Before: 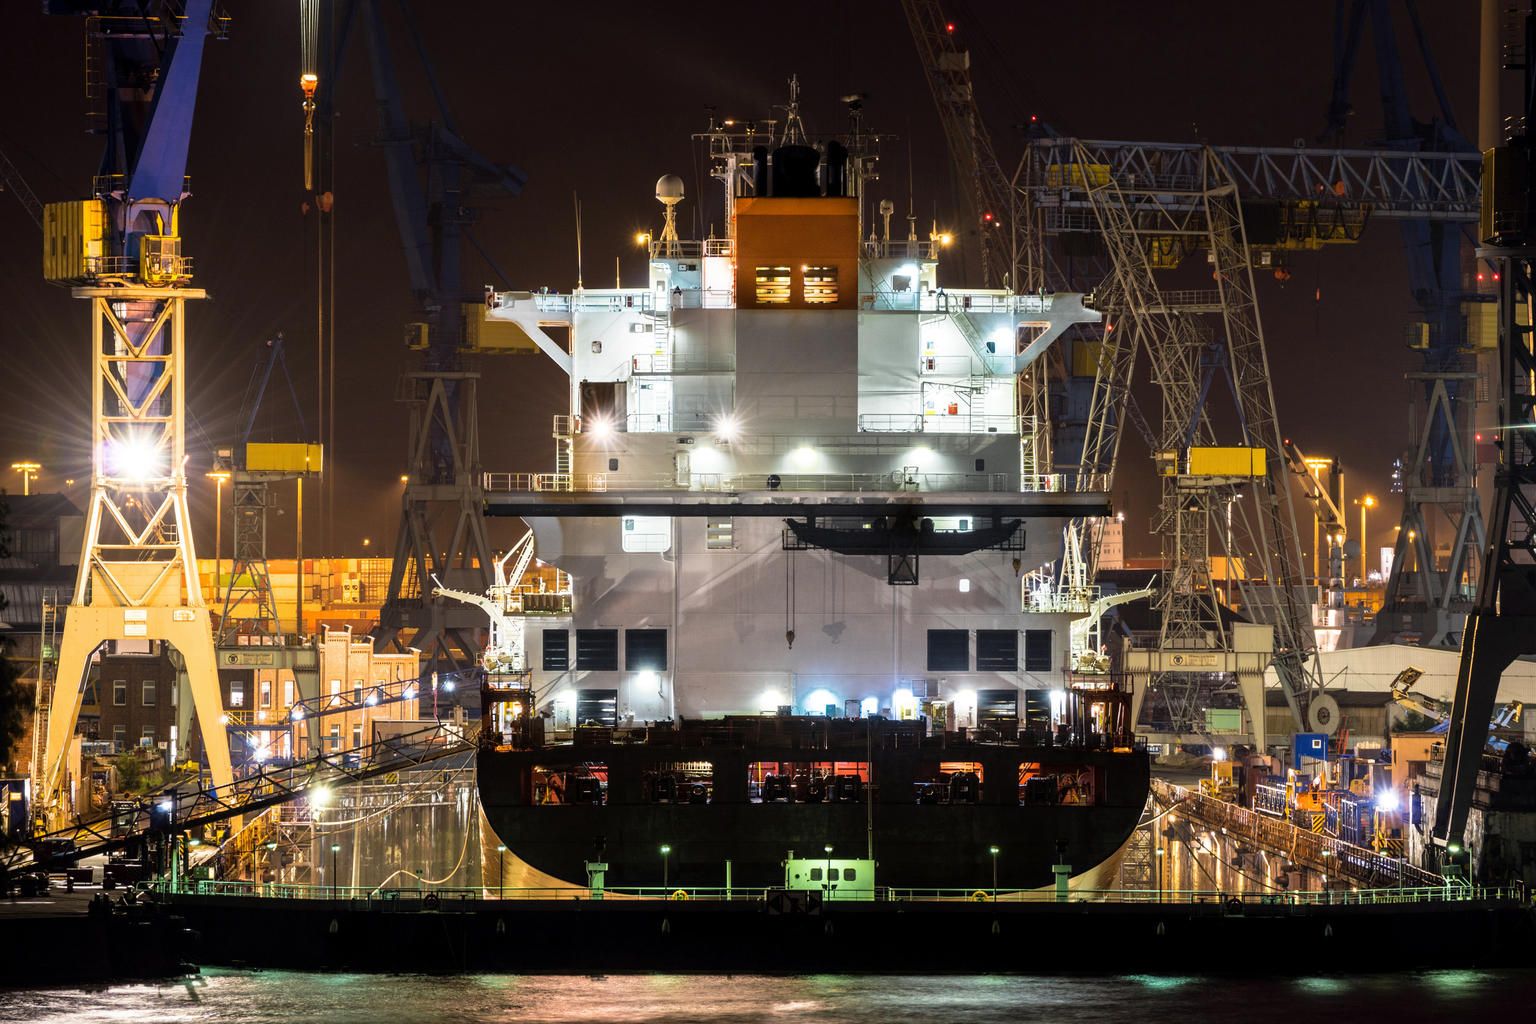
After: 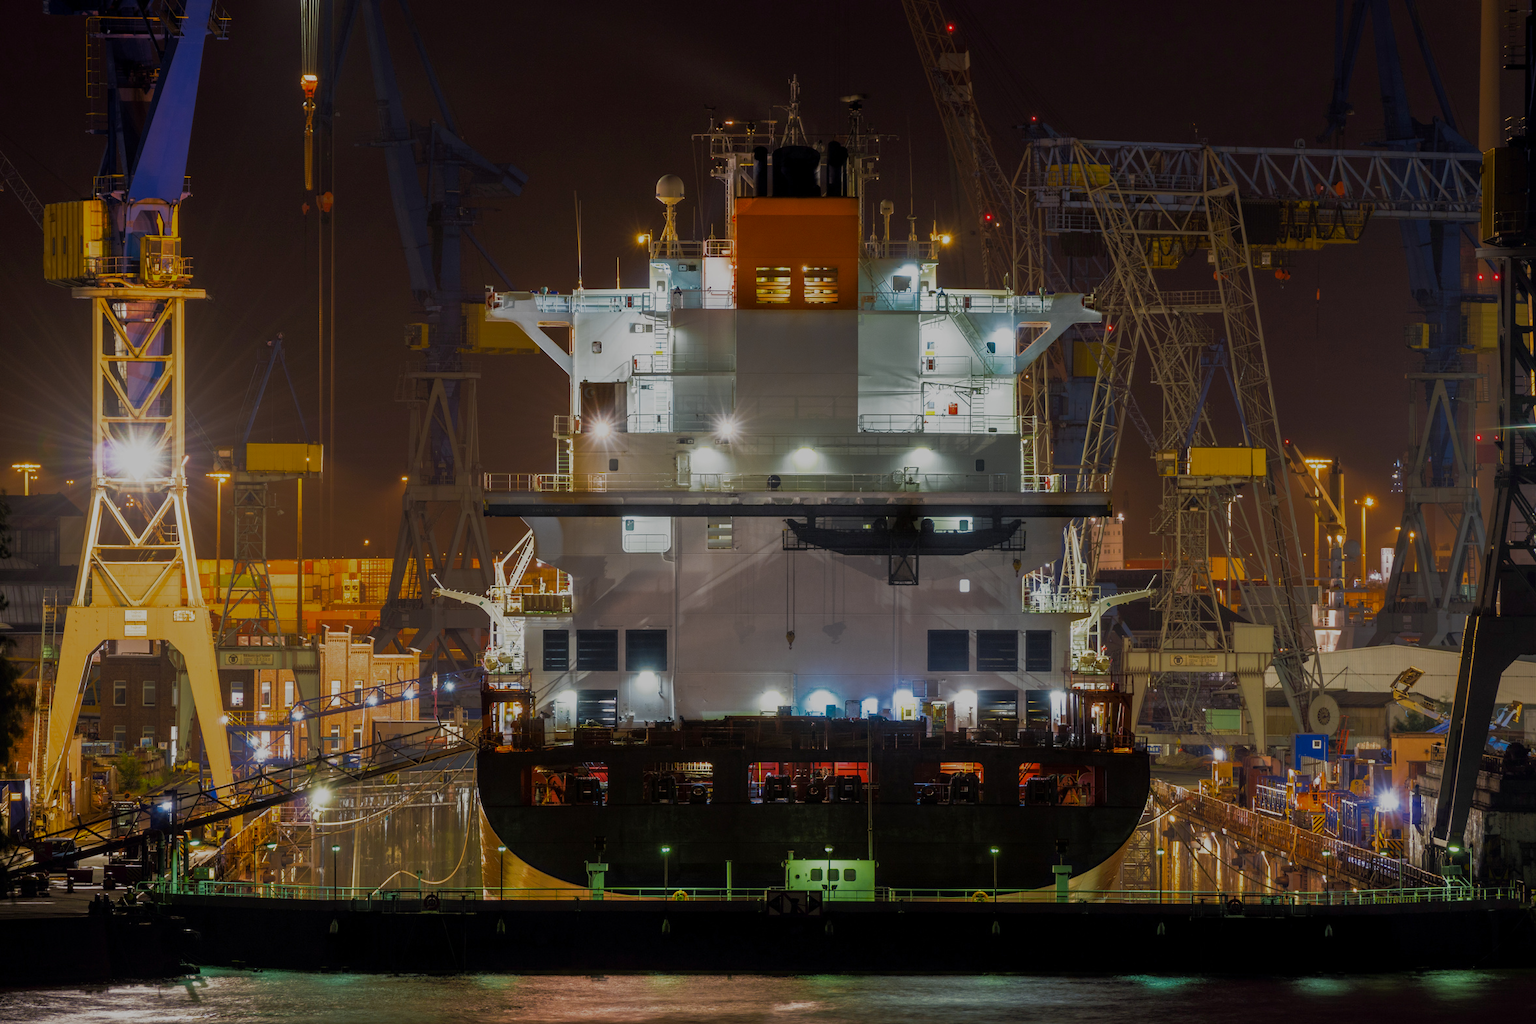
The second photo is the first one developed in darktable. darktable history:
tone equalizer: -8 EV 0.253 EV, -7 EV 0.437 EV, -6 EV 0.455 EV, -5 EV 0.24 EV, -3 EV -0.263 EV, -2 EV -0.388 EV, -1 EV -0.393 EV, +0 EV -0.226 EV, edges refinement/feathering 500, mask exposure compensation -1.57 EV, preserve details no
tone curve: curves: ch0 [(0, 0) (0.91, 0.76) (0.997, 0.913)], color space Lab, independent channels, preserve colors none
